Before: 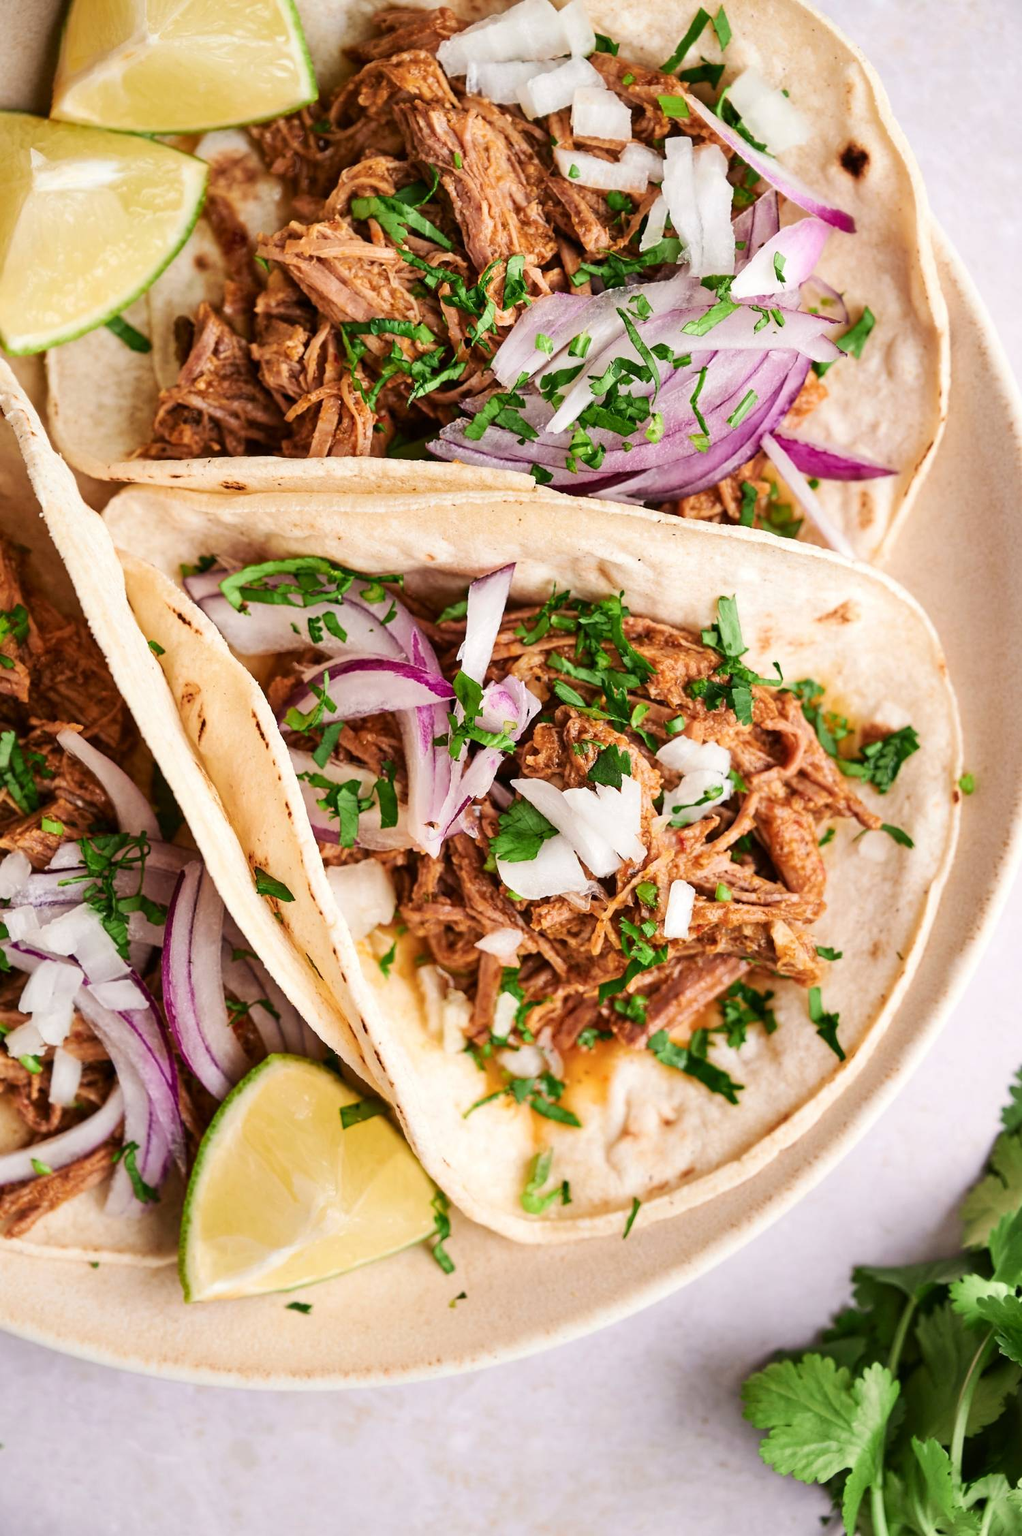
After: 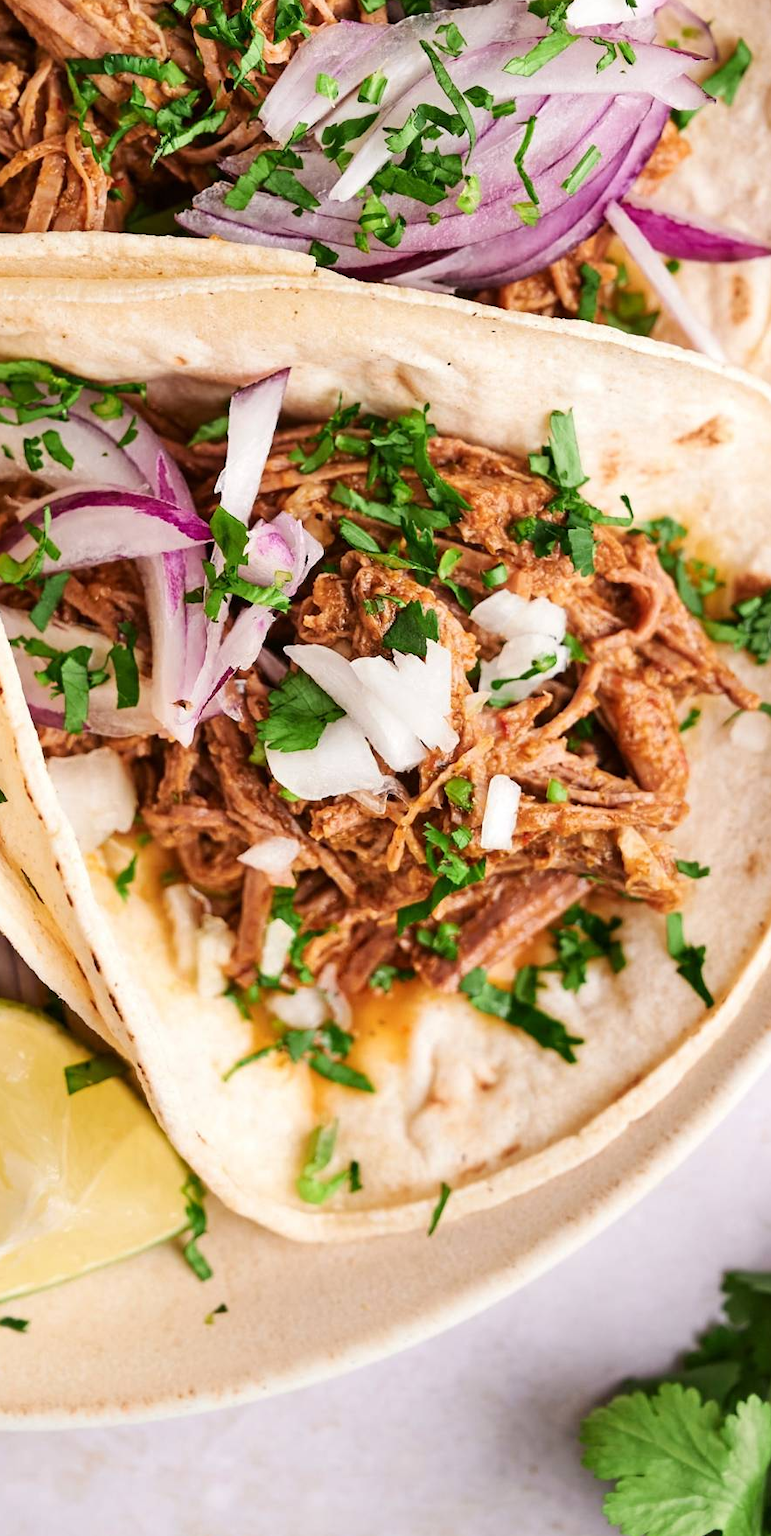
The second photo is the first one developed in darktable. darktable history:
crop and rotate: left 28.394%, top 18.037%, right 12.759%, bottom 4.088%
